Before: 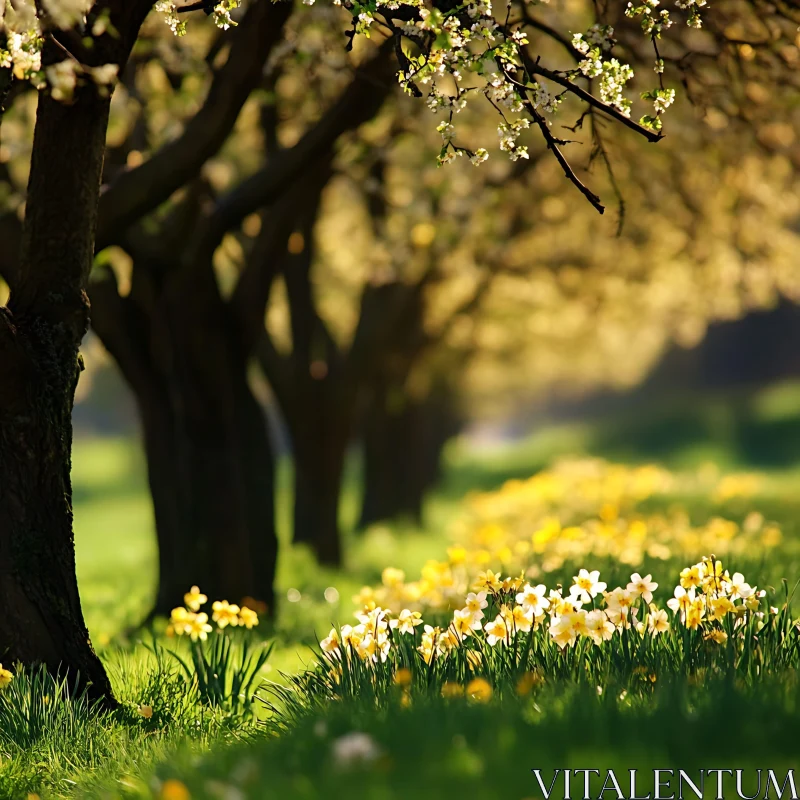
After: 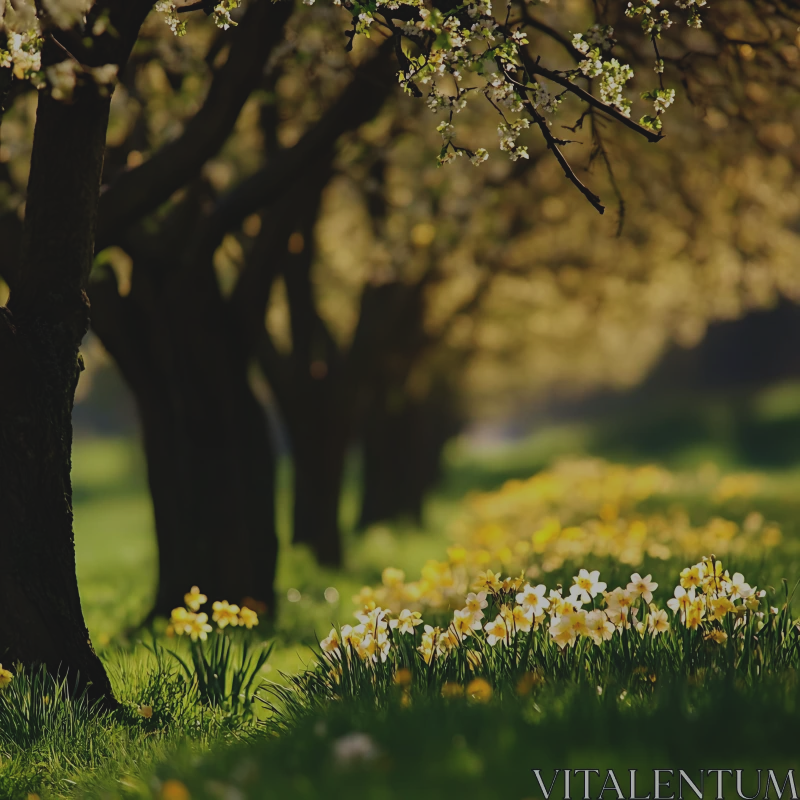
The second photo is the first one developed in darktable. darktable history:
exposure: black level correction -0.016, exposure -1.1 EV, compensate exposure bias true, compensate highlight preservation false
